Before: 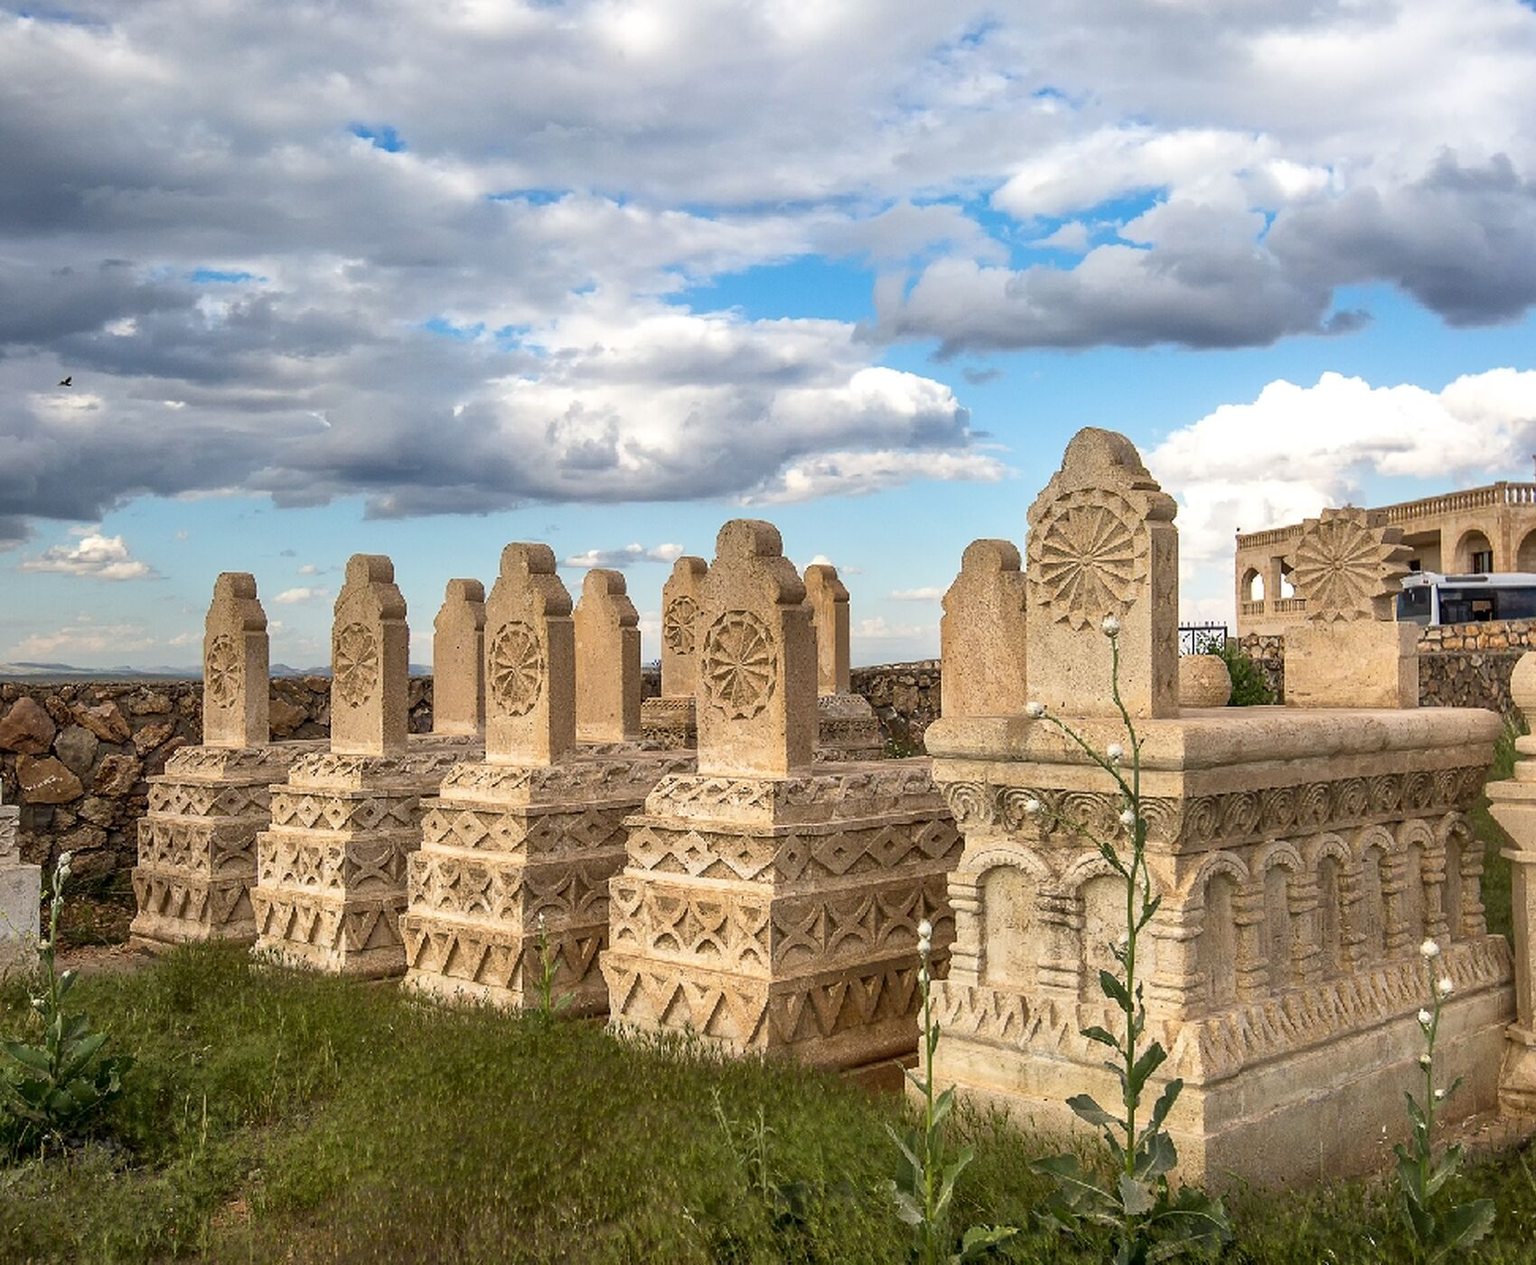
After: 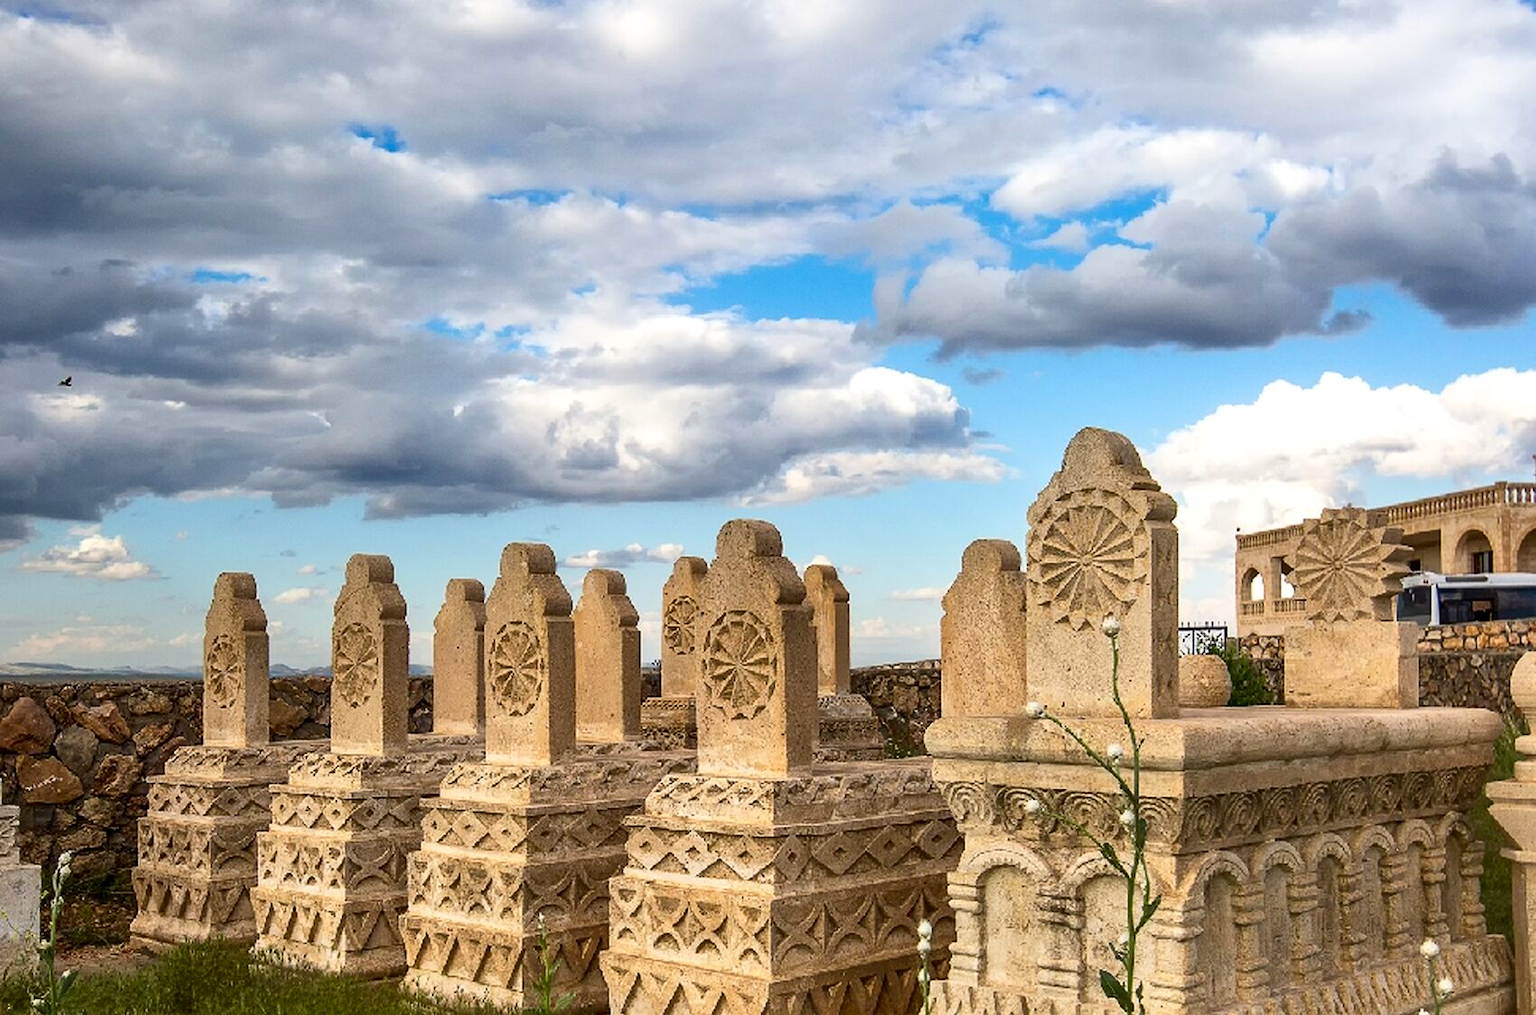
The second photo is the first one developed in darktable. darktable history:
contrast brightness saturation: contrast 0.13, brightness -0.05, saturation 0.16
crop: bottom 19.644%
